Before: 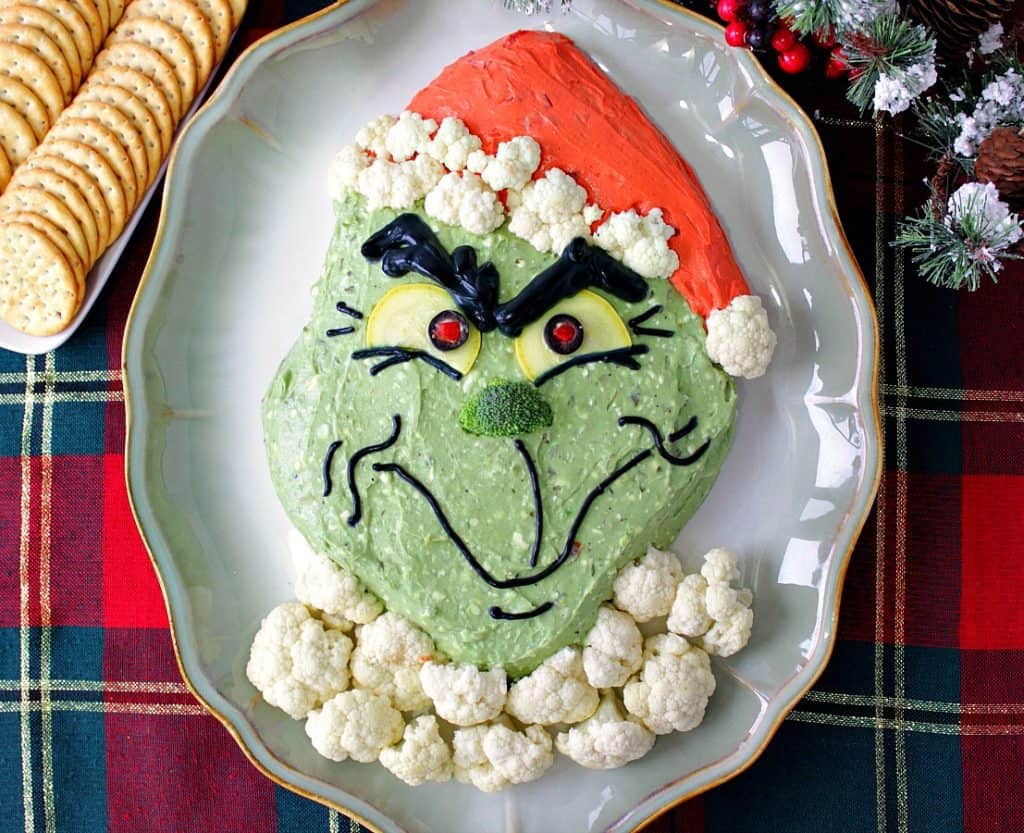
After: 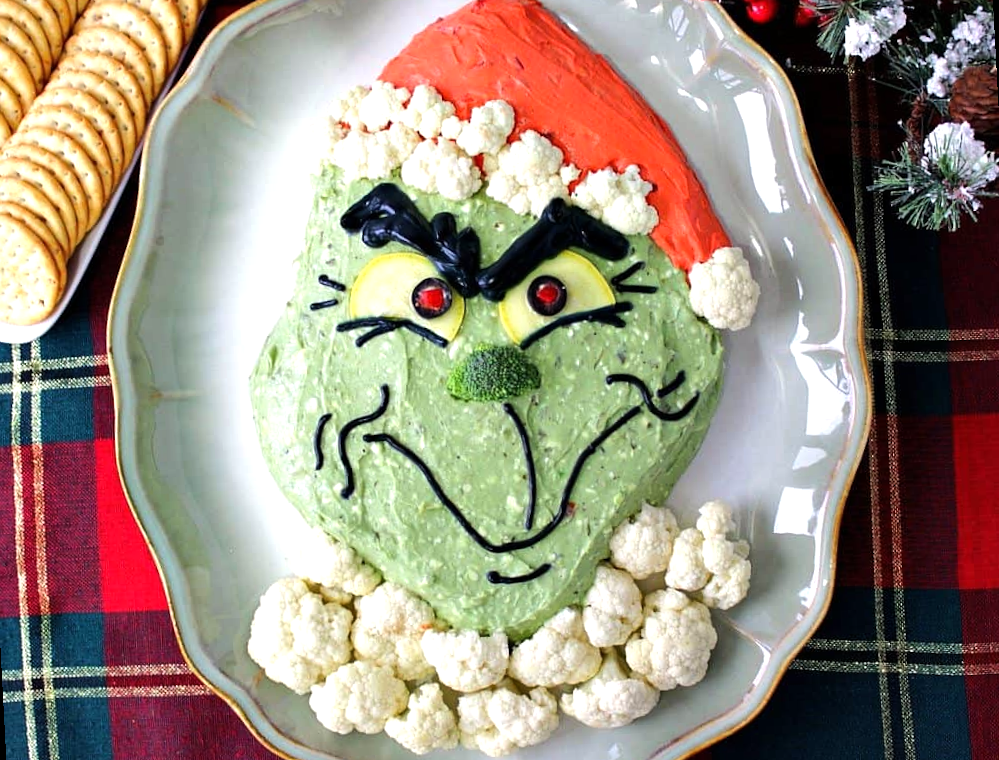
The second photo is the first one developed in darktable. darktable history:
rotate and perspective: rotation -3°, crop left 0.031, crop right 0.968, crop top 0.07, crop bottom 0.93
tone equalizer: -8 EV -0.417 EV, -7 EV -0.389 EV, -6 EV -0.333 EV, -5 EV -0.222 EV, -3 EV 0.222 EV, -2 EV 0.333 EV, -1 EV 0.389 EV, +0 EV 0.417 EV, edges refinement/feathering 500, mask exposure compensation -1.57 EV, preserve details no
